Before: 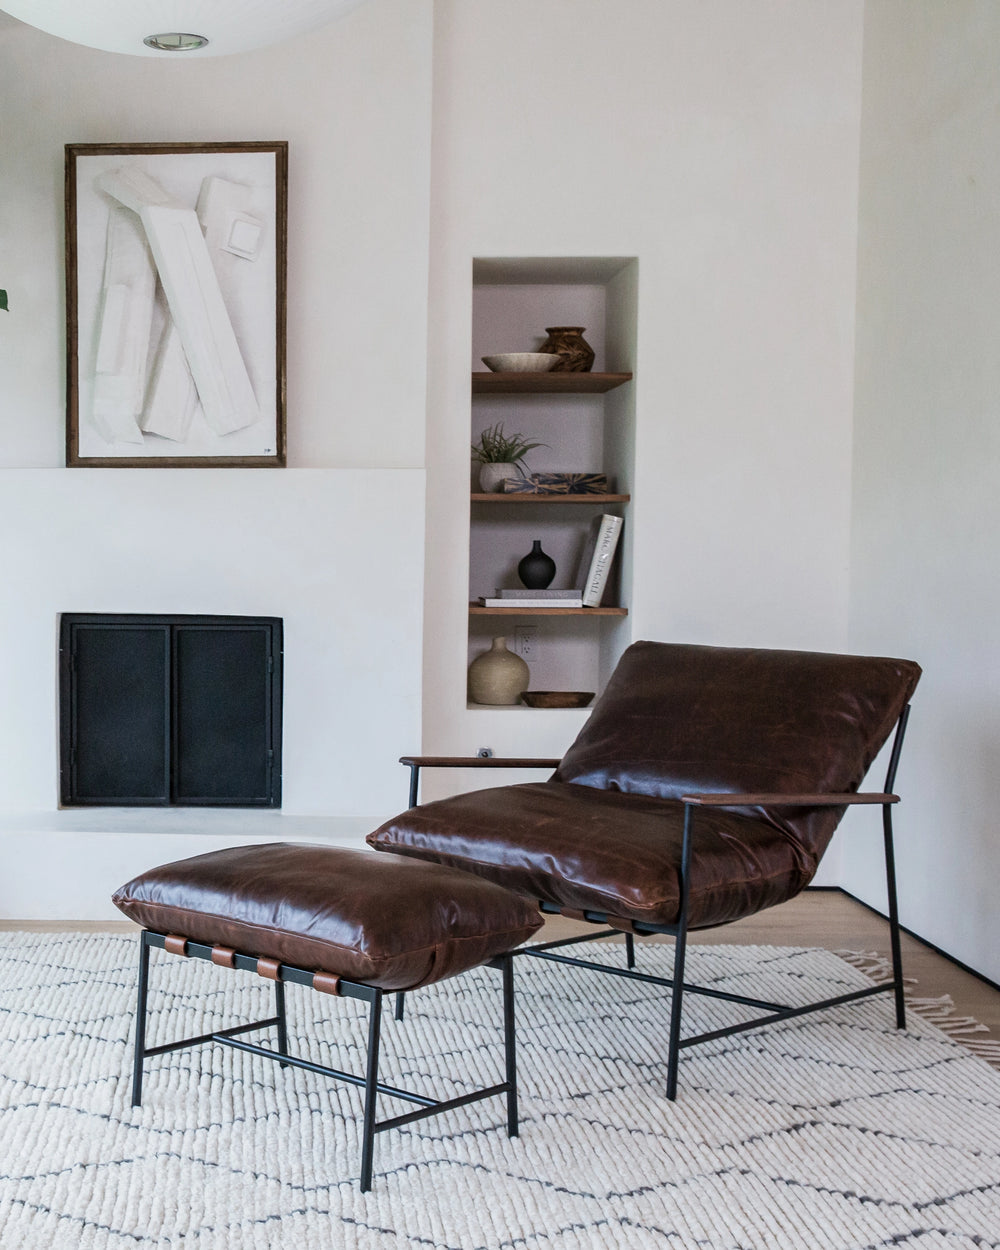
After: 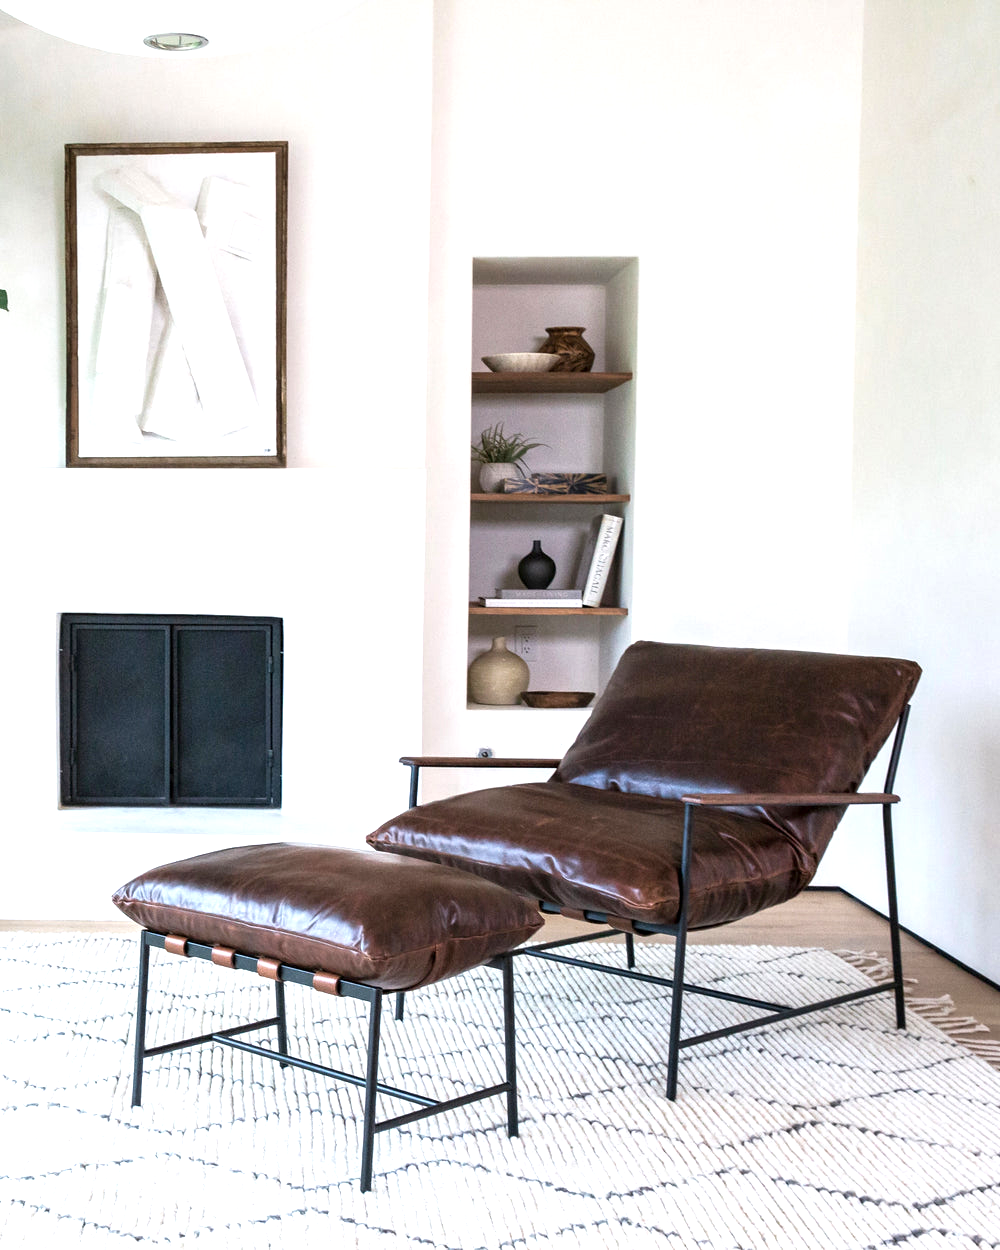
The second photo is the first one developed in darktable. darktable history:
exposure: black level correction 0.001, exposure 0.966 EV, compensate highlight preservation false
